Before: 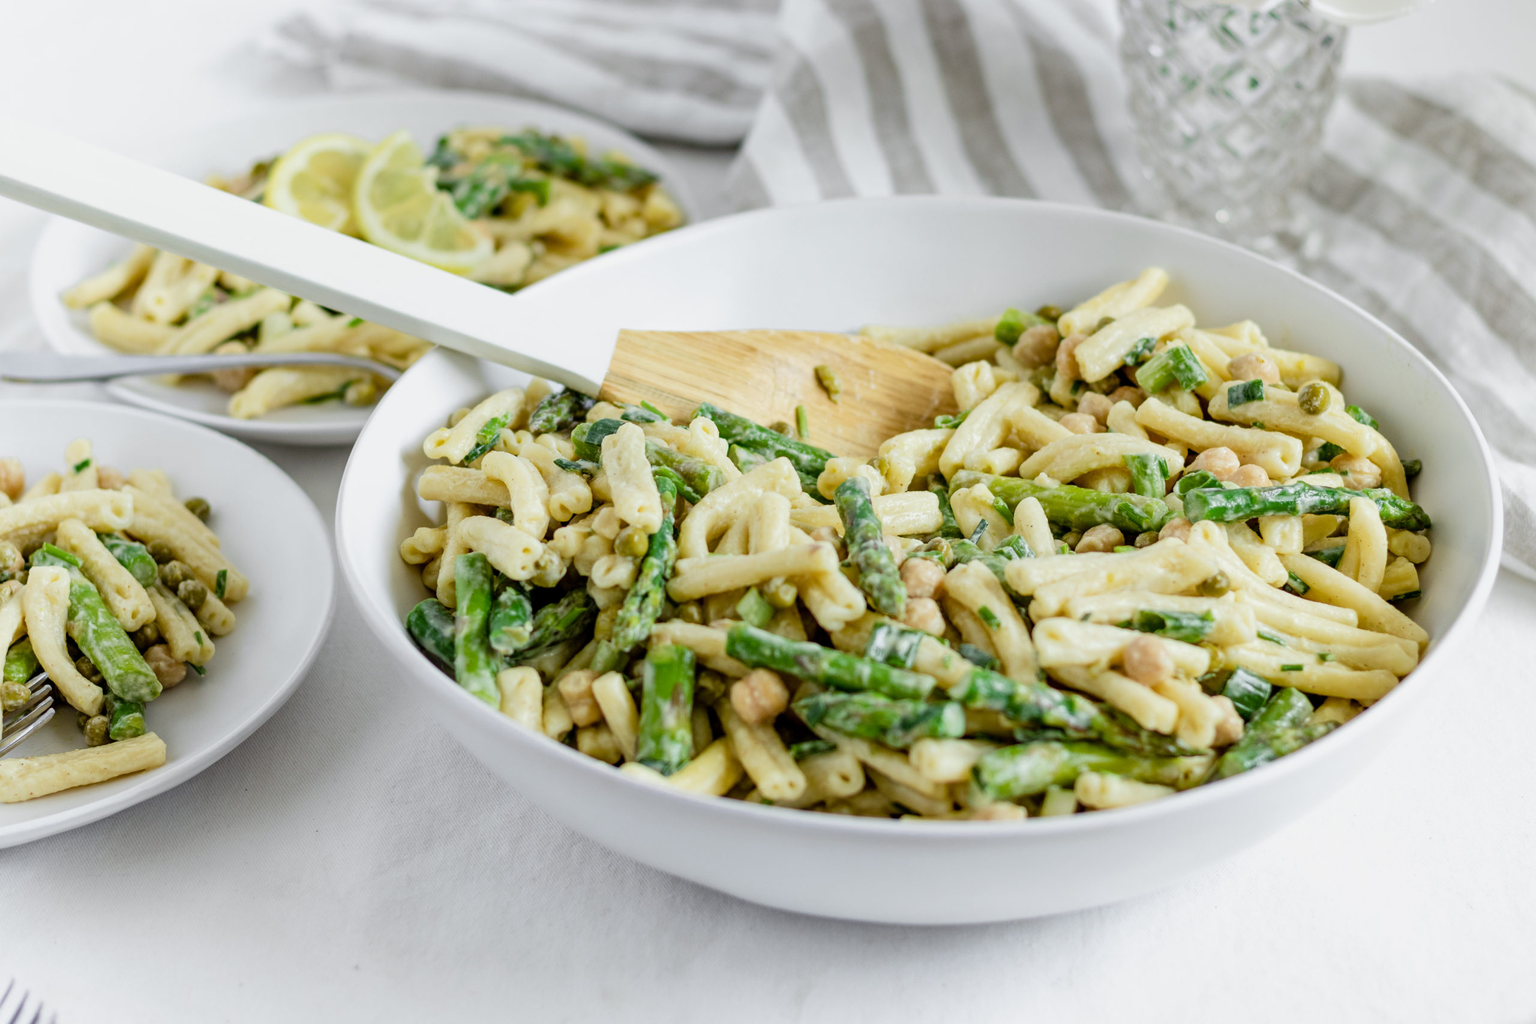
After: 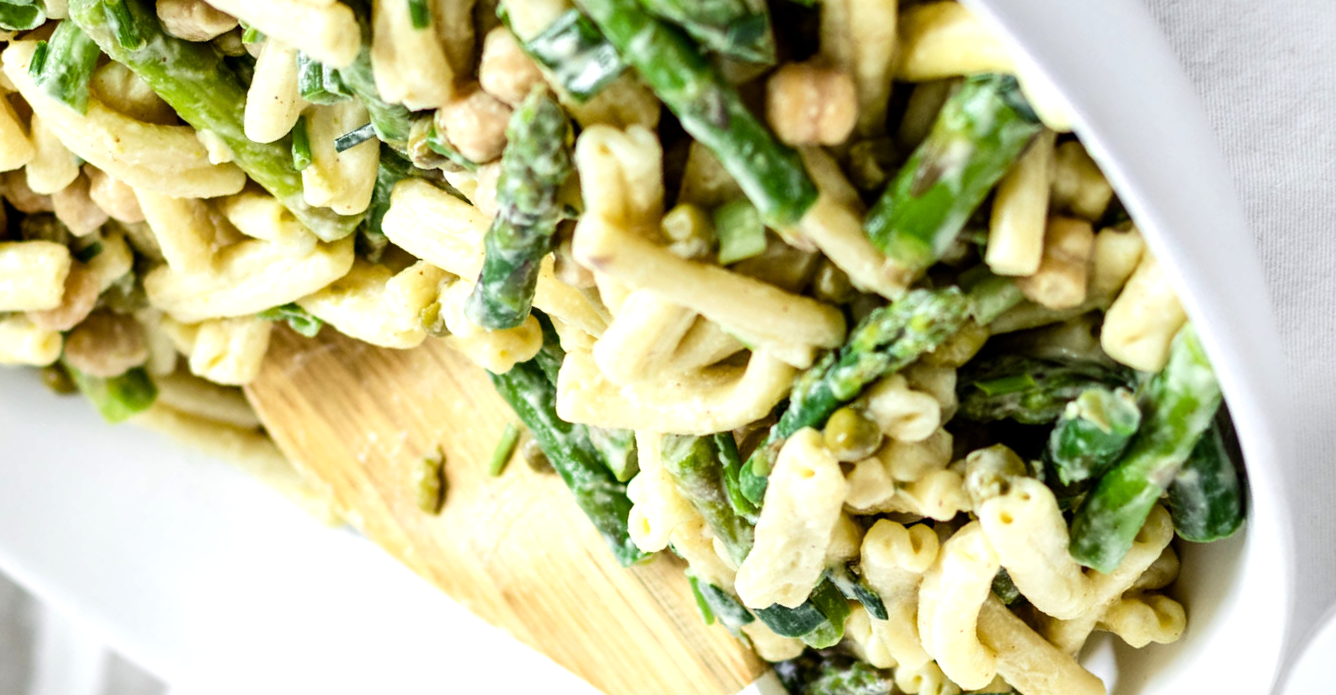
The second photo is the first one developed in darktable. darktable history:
tone equalizer: -8 EV -0.764 EV, -7 EV -0.703 EV, -6 EV -0.609 EV, -5 EV -0.385 EV, -3 EV 0.384 EV, -2 EV 0.6 EV, -1 EV 0.678 EV, +0 EV 0.732 EV, edges refinement/feathering 500, mask exposure compensation -1.57 EV, preserve details no
crop and rotate: angle 147.25°, left 9.205%, top 15.629%, right 4.561%, bottom 17.035%
